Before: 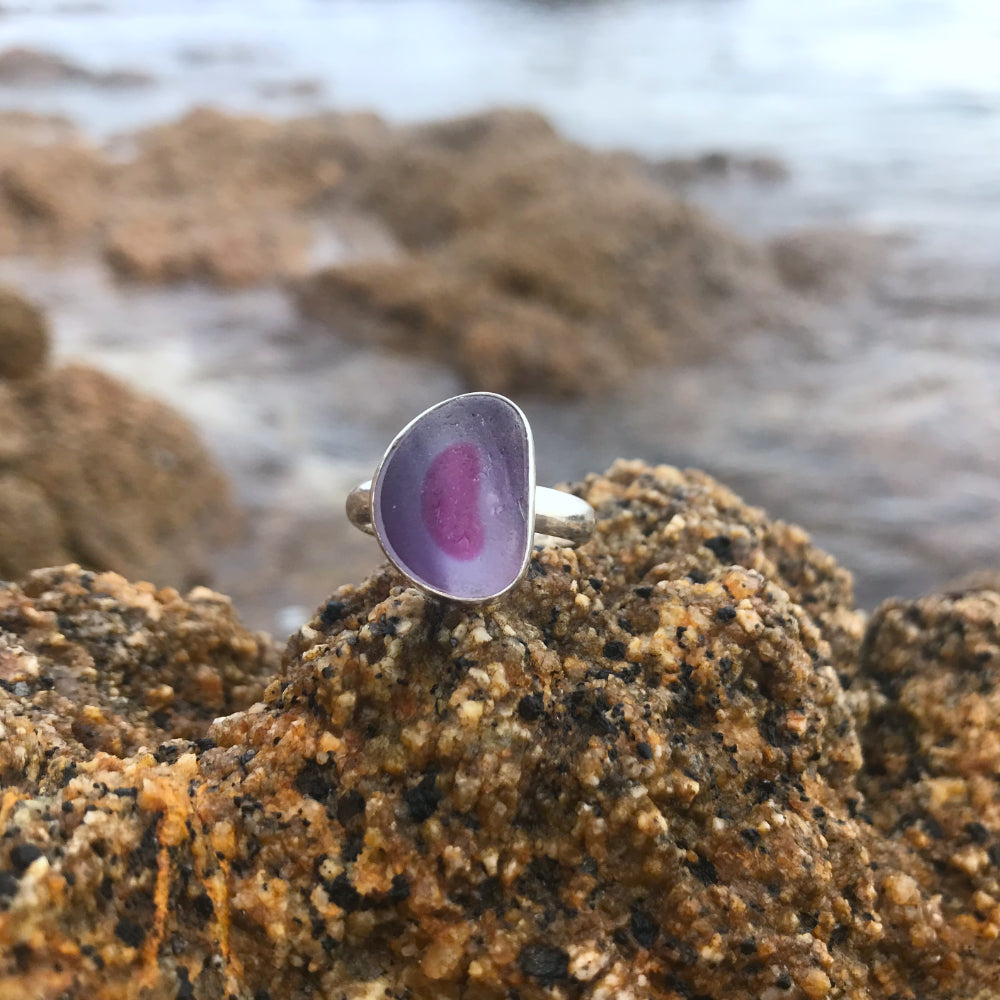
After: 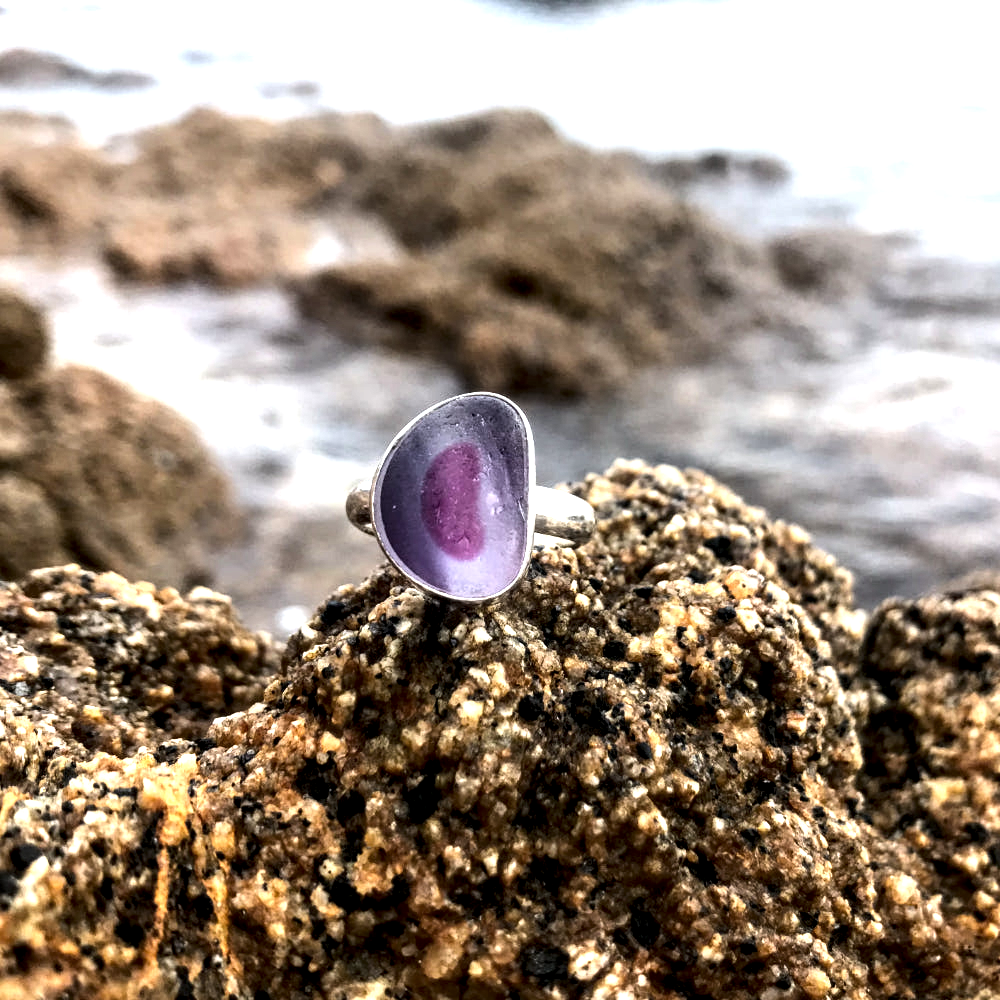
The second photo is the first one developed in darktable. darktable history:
tone equalizer: -8 EV -0.75 EV, -7 EV -0.7 EV, -6 EV -0.6 EV, -5 EV -0.4 EV, -3 EV 0.4 EV, -2 EV 0.6 EV, -1 EV 0.7 EV, +0 EV 0.75 EV, edges refinement/feathering 500, mask exposure compensation -1.57 EV, preserve details no
local contrast: highlights 80%, shadows 57%, detail 175%, midtone range 0.602
